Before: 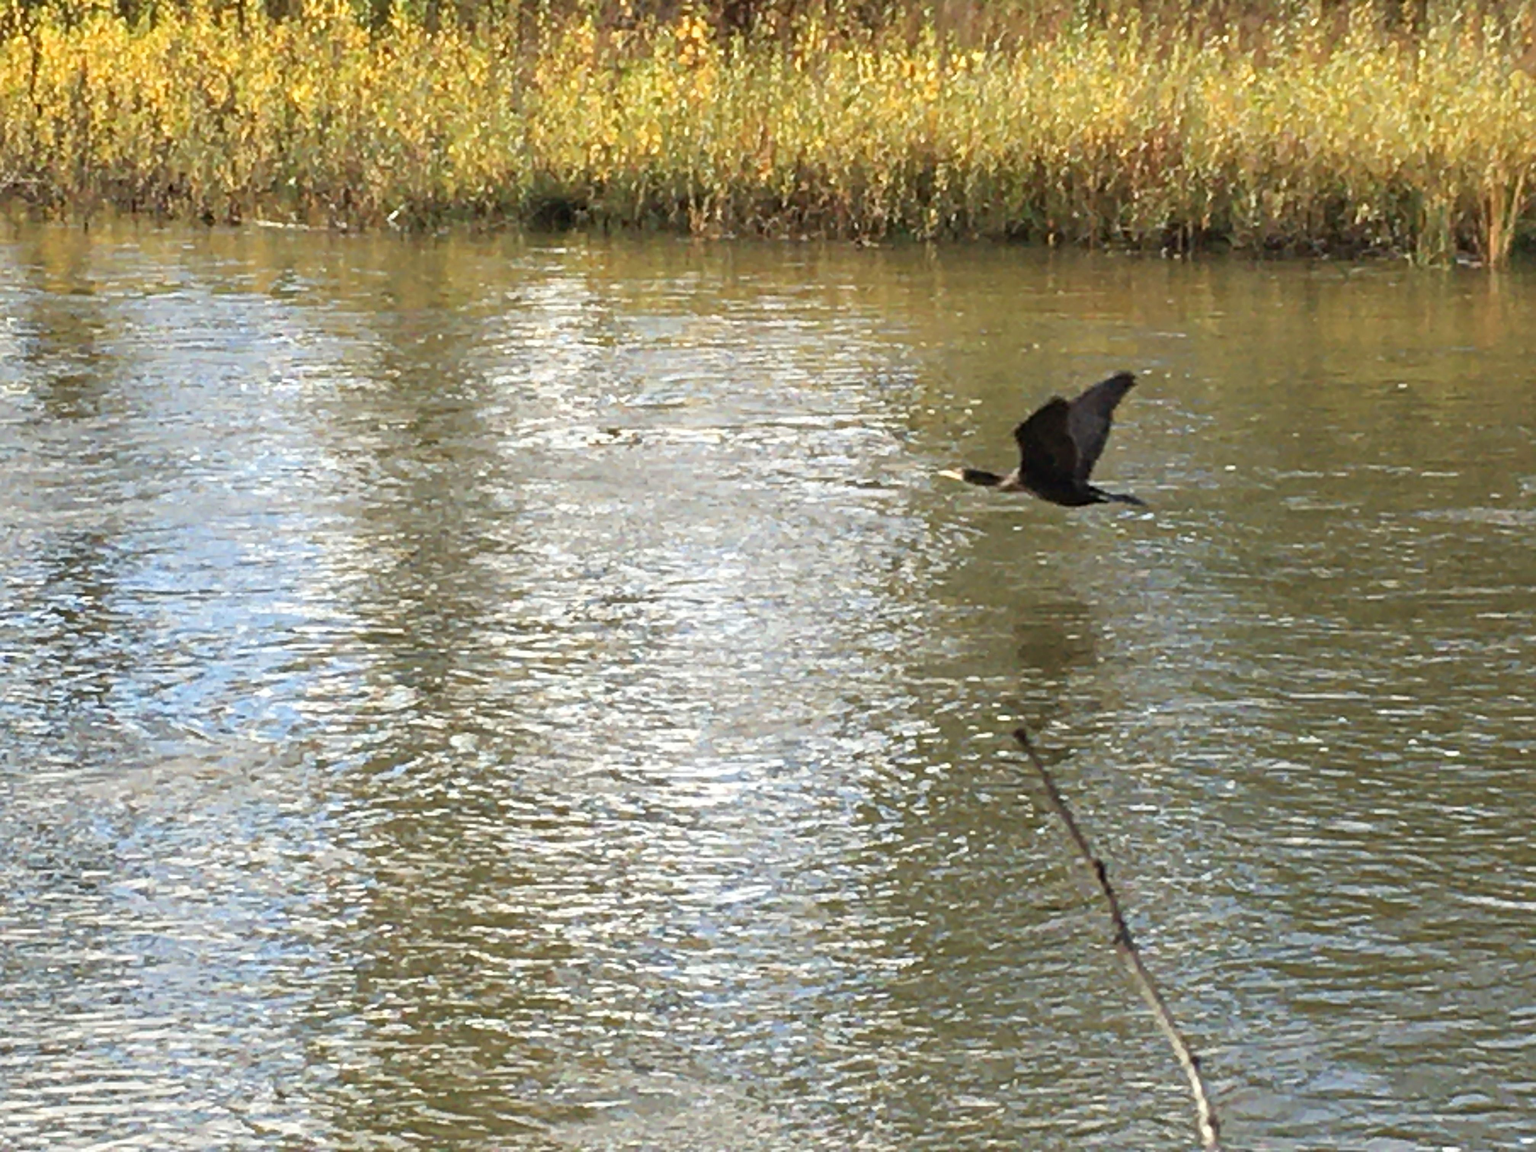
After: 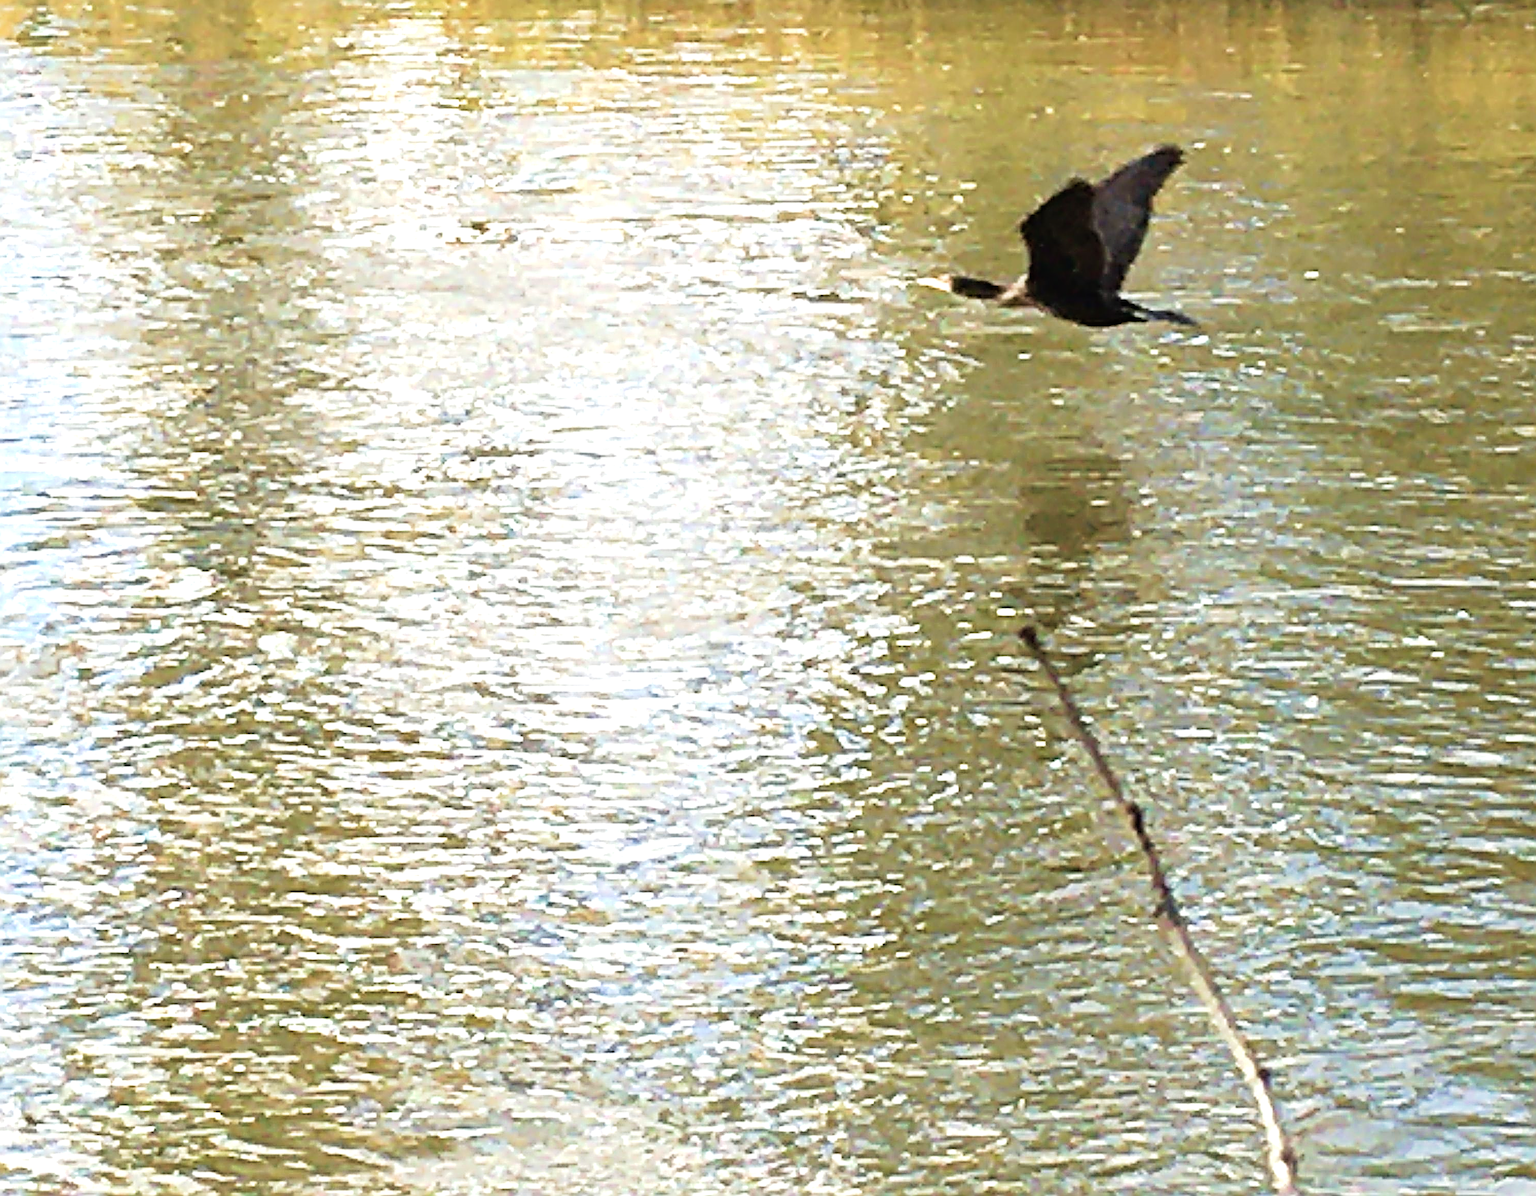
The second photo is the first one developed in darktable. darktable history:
crop: left 16.827%, top 22.974%, right 9.038%
sharpen: amount 1.844
tone curve: curves: ch0 [(0, 0.009) (0.037, 0.035) (0.131, 0.126) (0.275, 0.28) (0.476, 0.514) (0.617, 0.667) (0.704, 0.759) (0.813, 0.863) (0.911, 0.931) (0.997, 1)]; ch1 [(0, 0) (0.318, 0.271) (0.444, 0.438) (0.493, 0.496) (0.508, 0.5) (0.534, 0.535) (0.57, 0.582) (0.65, 0.664) (0.746, 0.764) (1, 1)]; ch2 [(0, 0) (0.246, 0.24) (0.36, 0.381) (0.415, 0.434) (0.476, 0.492) (0.502, 0.499) (0.522, 0.518) (0.533, 0.534) (0.586, 0.598) (0.634, 0.643) (0.706, 0.717) (0.853, 0.83) (1, 0.951)], preserve colors none
tone equalizer: -8 EV -0.743 EV, -7 EV -0.697 EV, -6 EV -0.577 EV, -5 EV -0.421 EV, -3 EV 0.368 EV, -2 EV 0.6 EV, -1 EV 0.694 EV, +0 EV 0.746 EV
velvia: on, module defaults
